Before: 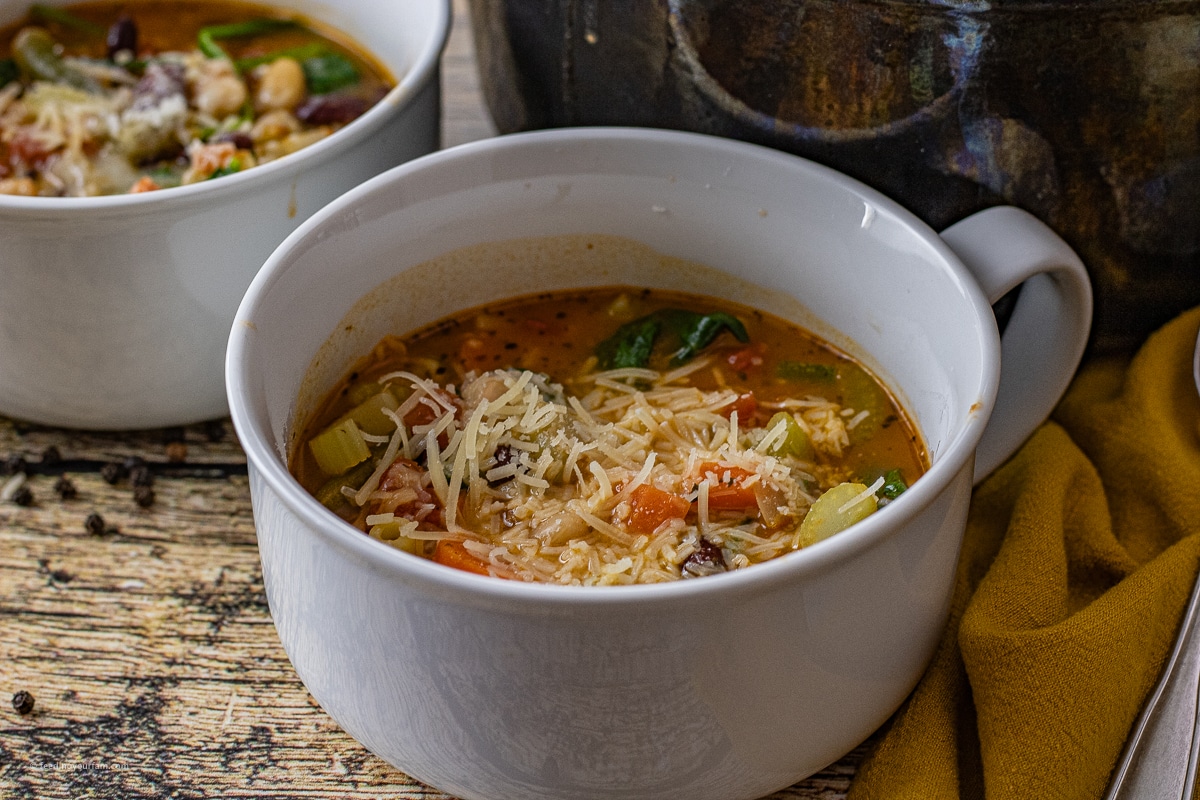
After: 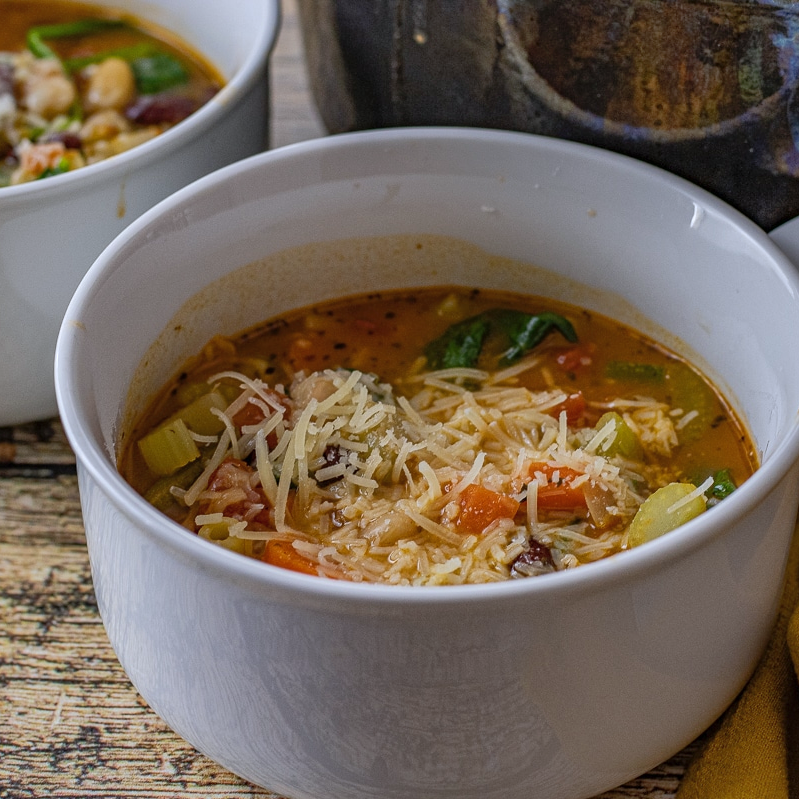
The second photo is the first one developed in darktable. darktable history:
crop and rotate: left 14.292%, right 19.041%
shadows and highlights: on, module defaults
white balance: red 0.983, blue 1.036
